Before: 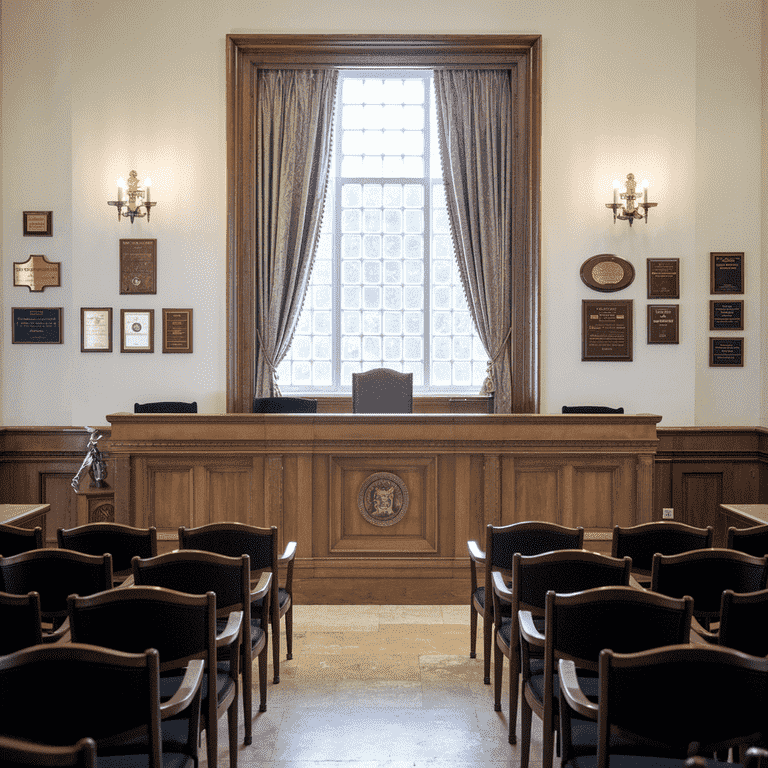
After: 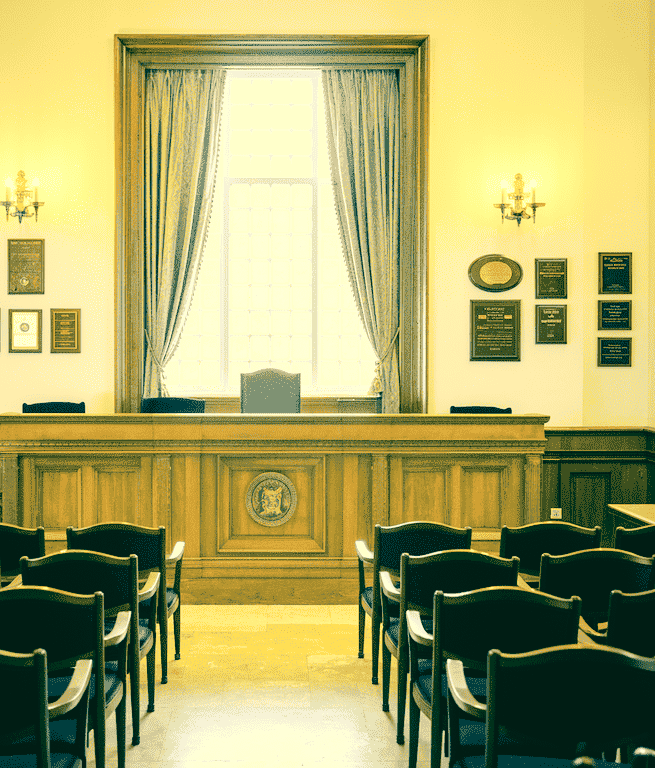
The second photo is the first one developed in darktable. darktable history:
tone curve: curves: ch0 [(0, 0.022) (0.114, 0.083) (0.281, 0.315) (0.447, 0.557) (0.588, 0.711) (0.786, 0.839) (0.999, 0.949)]; ch1 [(0, 0) (0.389, 0.352) (0.458, 0.433) (0.486, 0.474) (0.509, 0.505) (0.535, 0.53) (0.555, 0.557) (0.586, 0.622) (0.677, 0.724) (1, 1)]; ch2 [(0, 0) (0.369, 0.388) (0.449, 0.431) (0.501, 0.5) (0.528, 0.52) (0.561, 0.59) (0.697, 0.721) (1, 1)], color space Lab, independent channels, preserve colors none
crop and rotate: left 14.584%
exposure: black level correction 0, exposure 0.9 EV, compensate highlight preservation false
color correction: highlights a* 1.83, highlights b* 34.02, shadows a* -36.68, shadows b* -5.48
